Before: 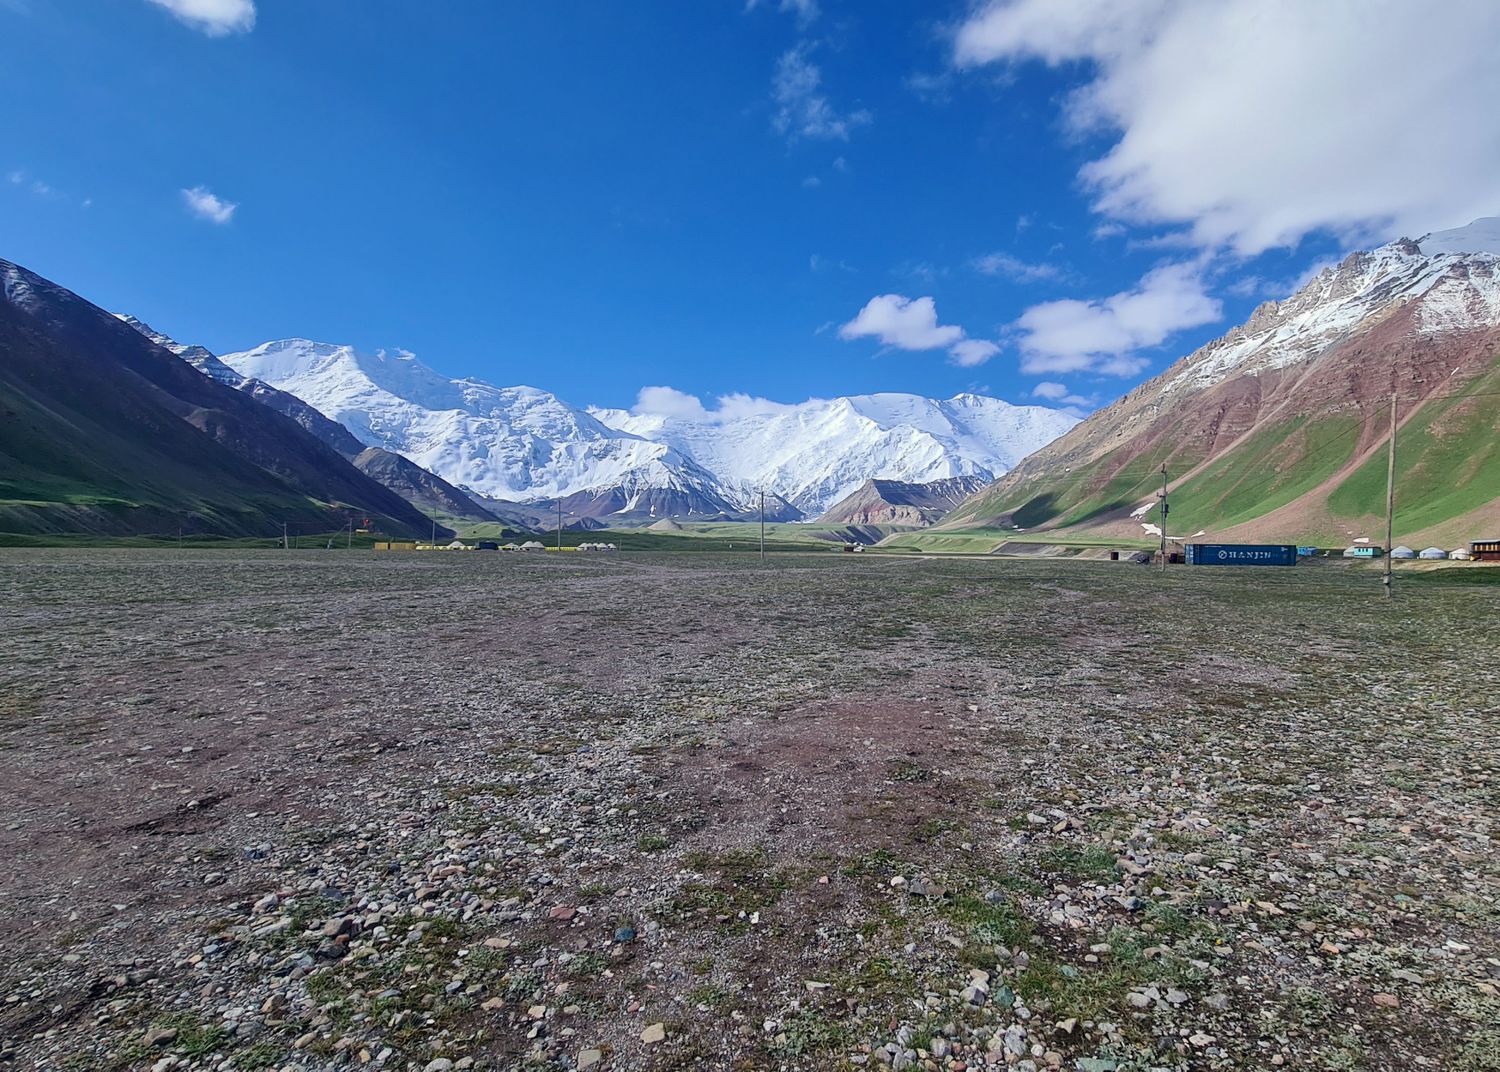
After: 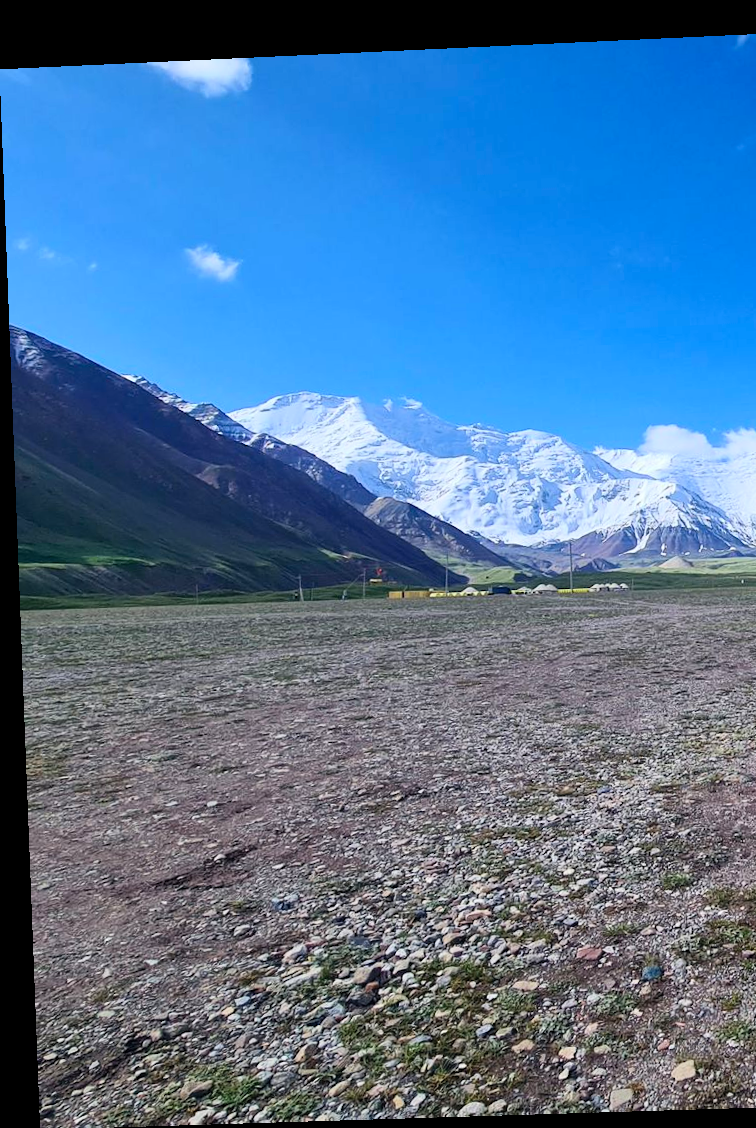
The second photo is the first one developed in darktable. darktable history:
crop and rotate: left 0%, top 0%, right 50.845%
contrast brightness saturation: contrast 0.2, brightness 0.16, saturation 0.22
rotate and perspective: rotation -2.22°, lens shift (horizontal) -0.022, automatic cropping off
